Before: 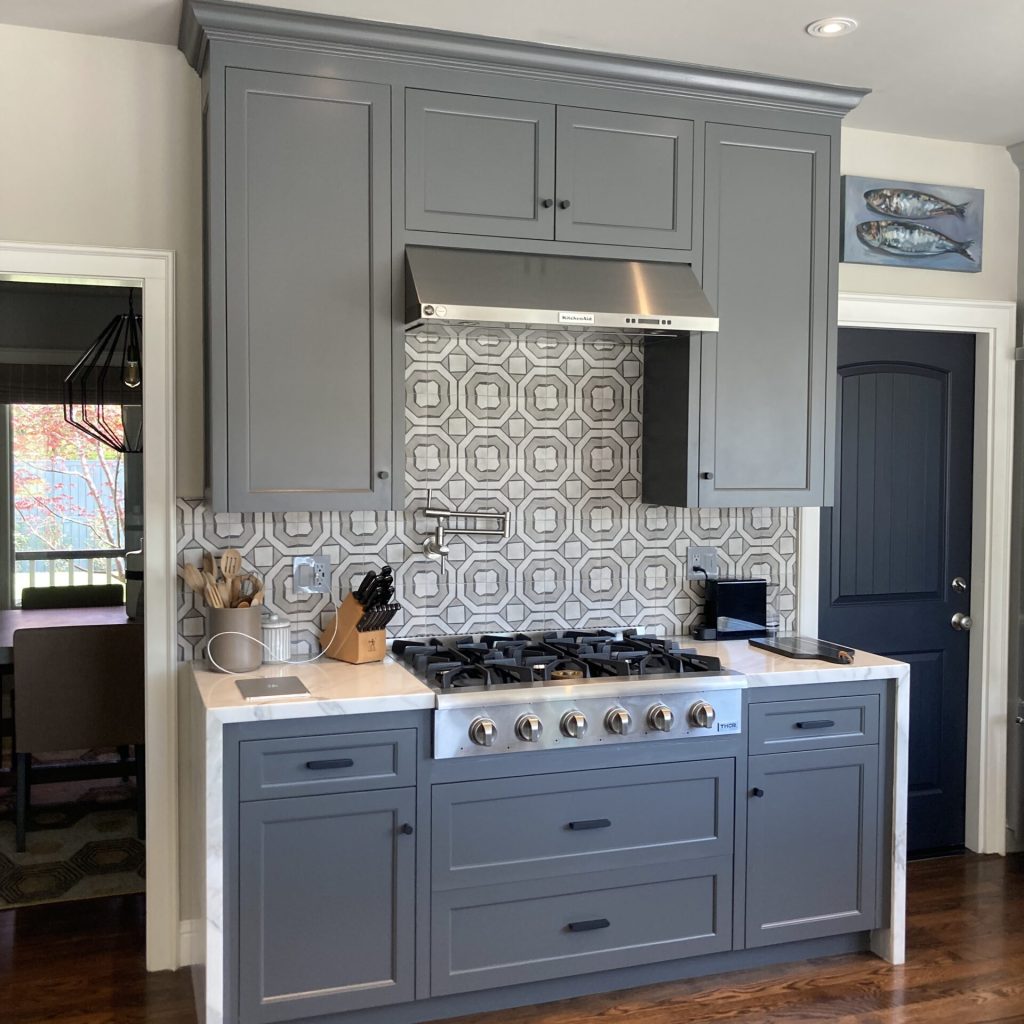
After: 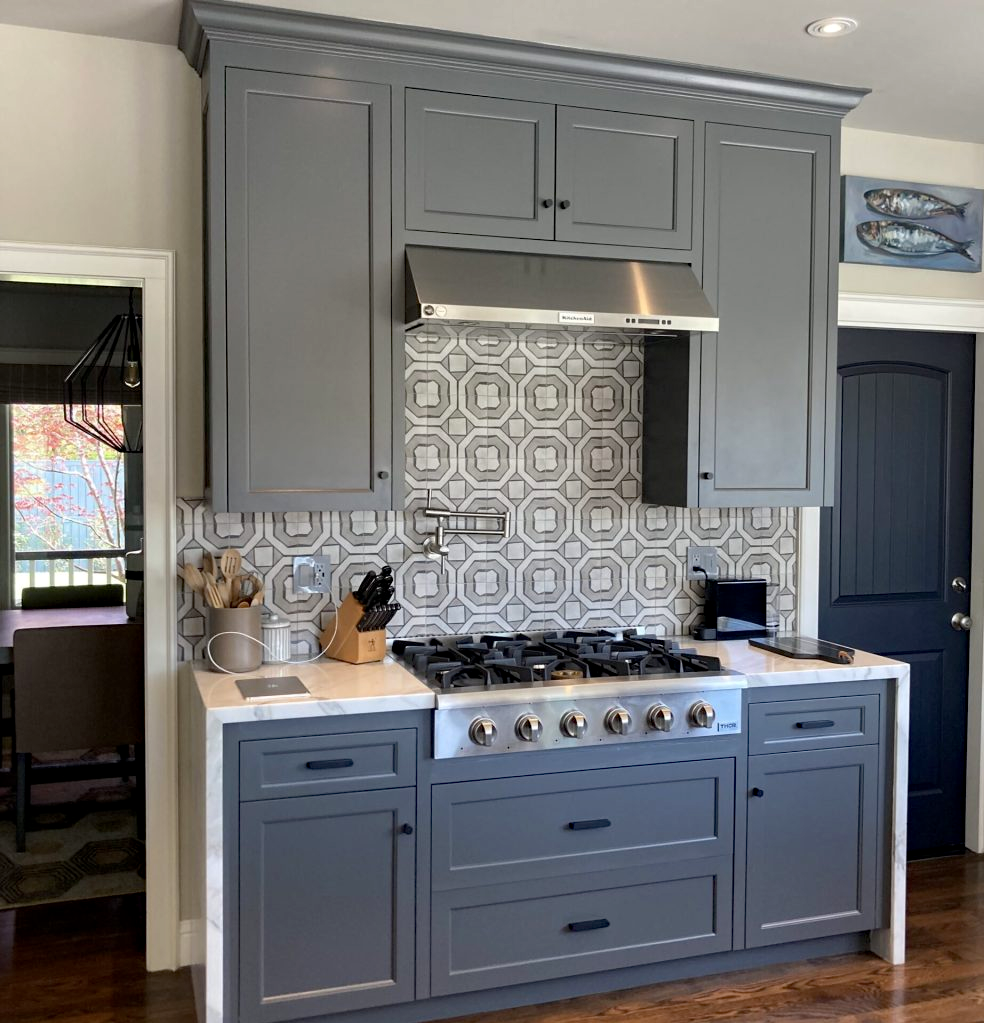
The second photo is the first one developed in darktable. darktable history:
haze removal: adaptive false
exposure: black level correction 0.002, compensate highlight preservation false
crop: right 3.852%, bottom 0.034%
